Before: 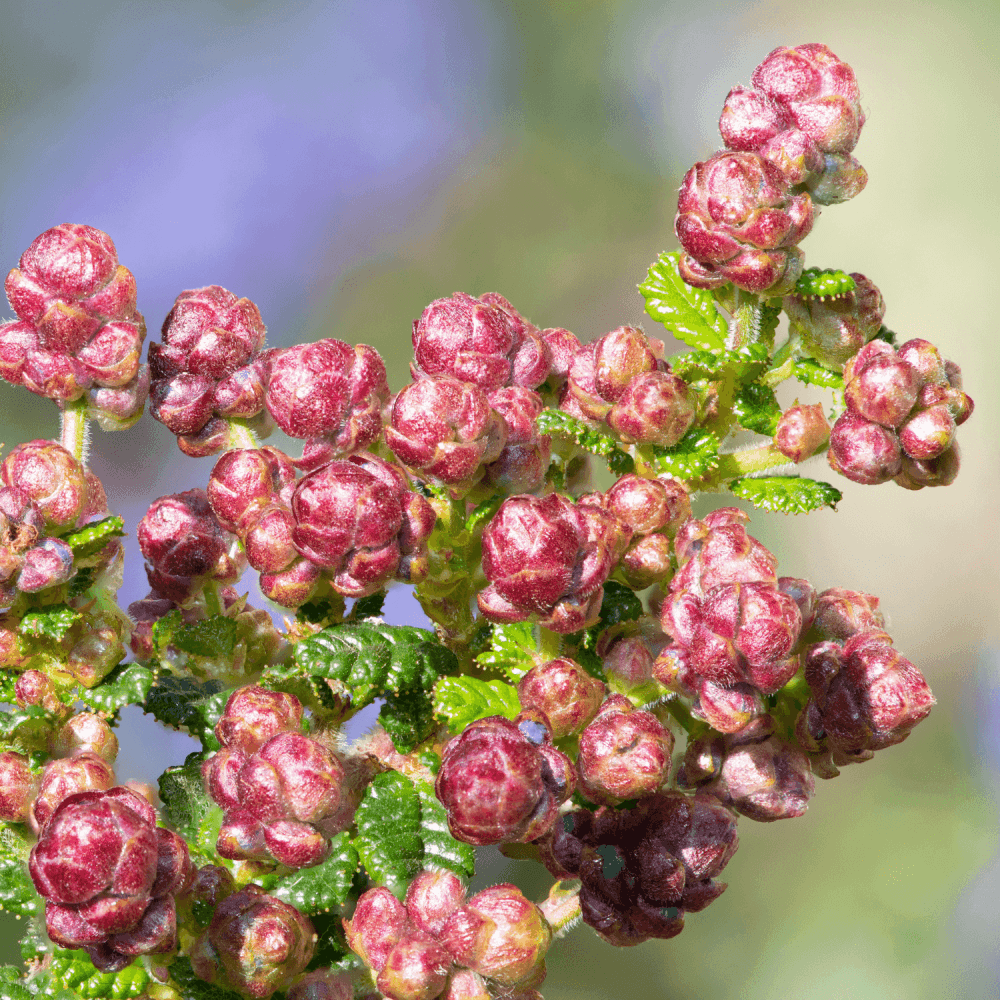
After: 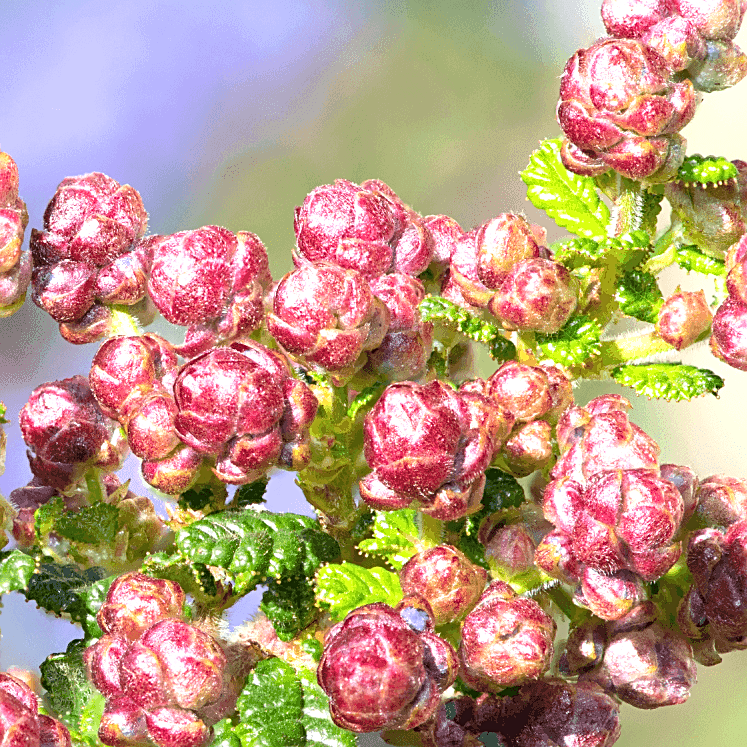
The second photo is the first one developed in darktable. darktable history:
crop and rotate: left 11.831%, top 11.346%, right 13.429%, bottom 13.899%
exposure: exposure 0.657 EV, compensate highlight preservation false
sharpen: on, module defaults
